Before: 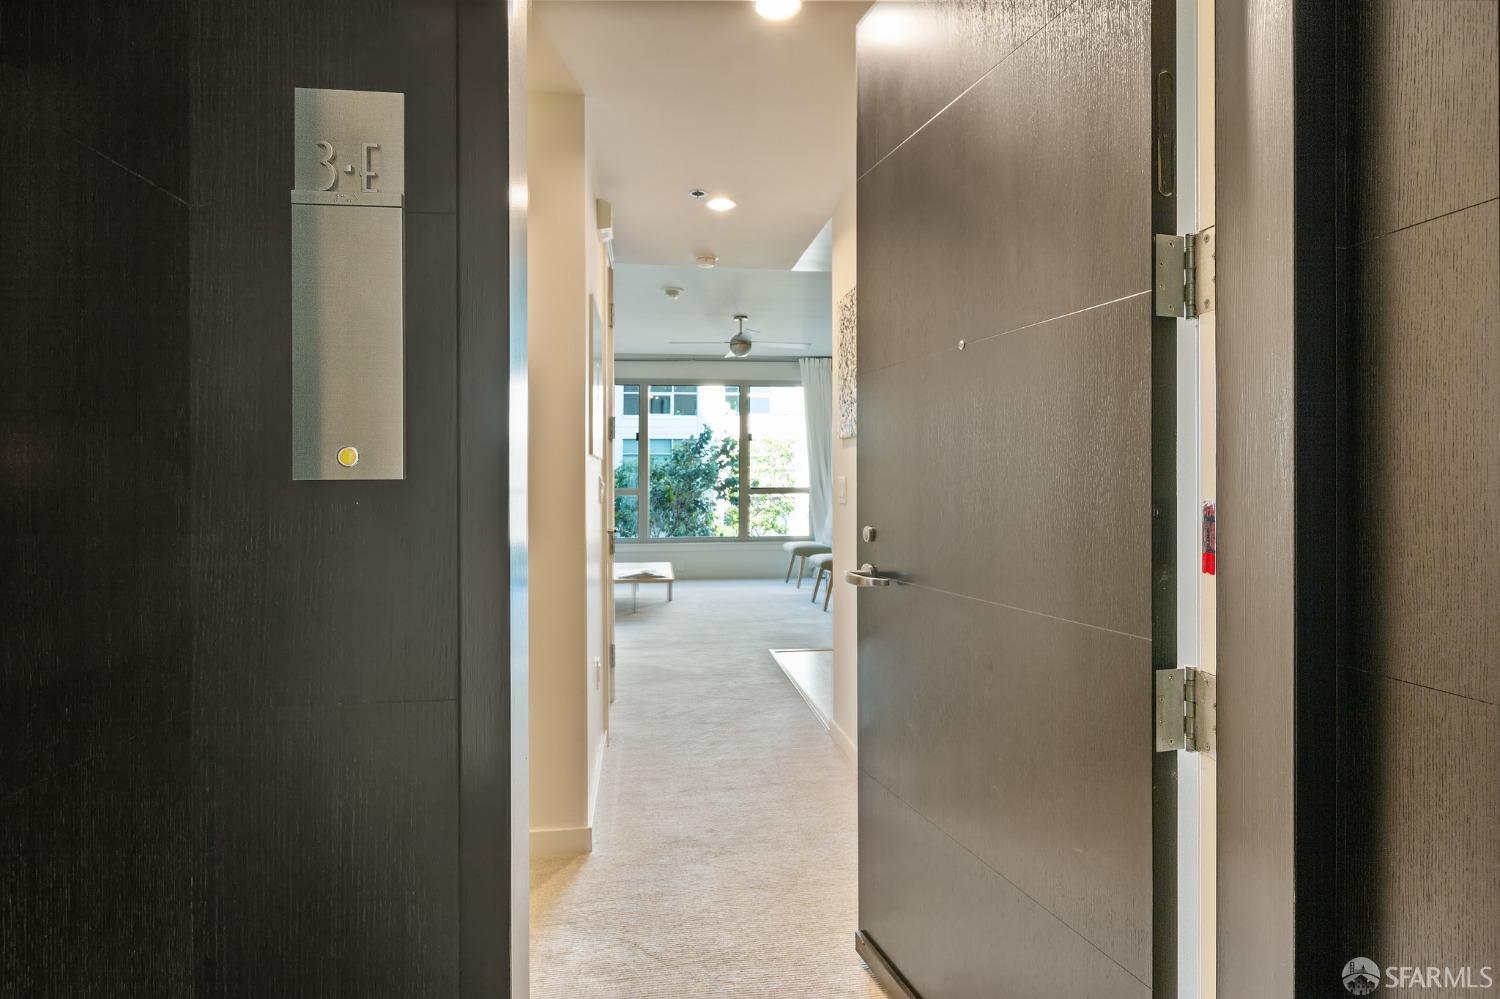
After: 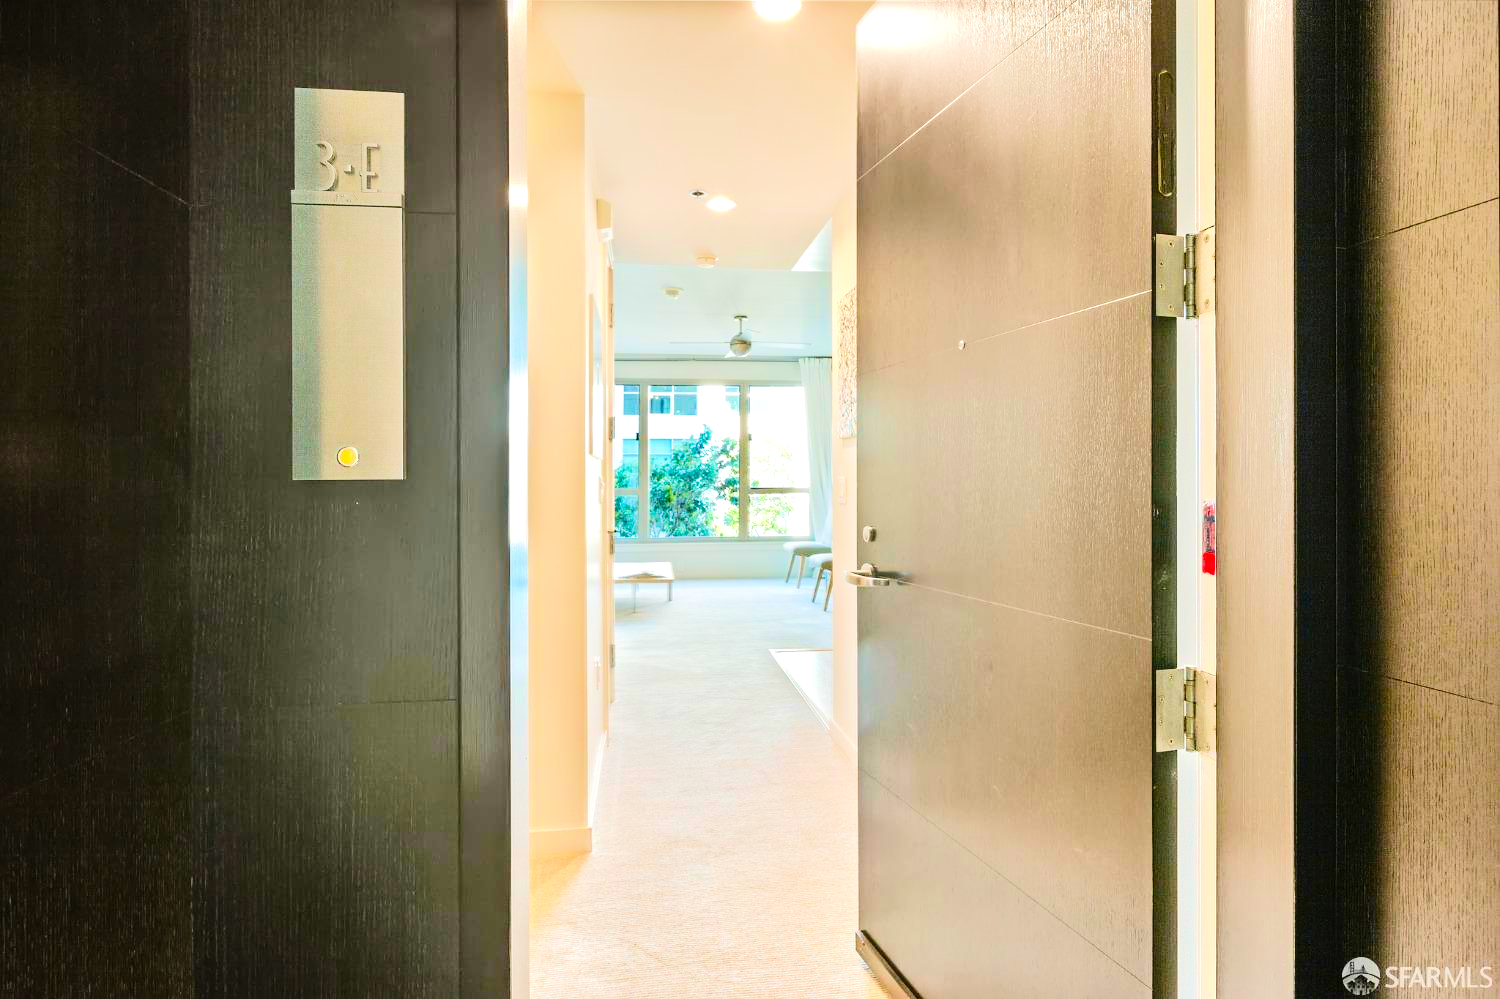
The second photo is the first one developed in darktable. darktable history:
color balance rgb: highlights gain › luminance 14.718%, perceptual saturation grading › global saturation 34.625%, perceptual saturation grading › highlights -25.385%, perceptual saturation grading › shadows 49.437%, global vibrance 20%
velvia: on, module defaults
tone equalizer: -7 EV 0.149 EV, -6 EV 0.63 EV, -5 EV 1.12 EV, -4 EV 1.29 EV, -3 EV 1.16 EV, -2 EV 0.6 EV, -1 EV 0.162 EV, edges refinement/feathering 500, mask exposure compensation -1.57 EV, preserve details no
